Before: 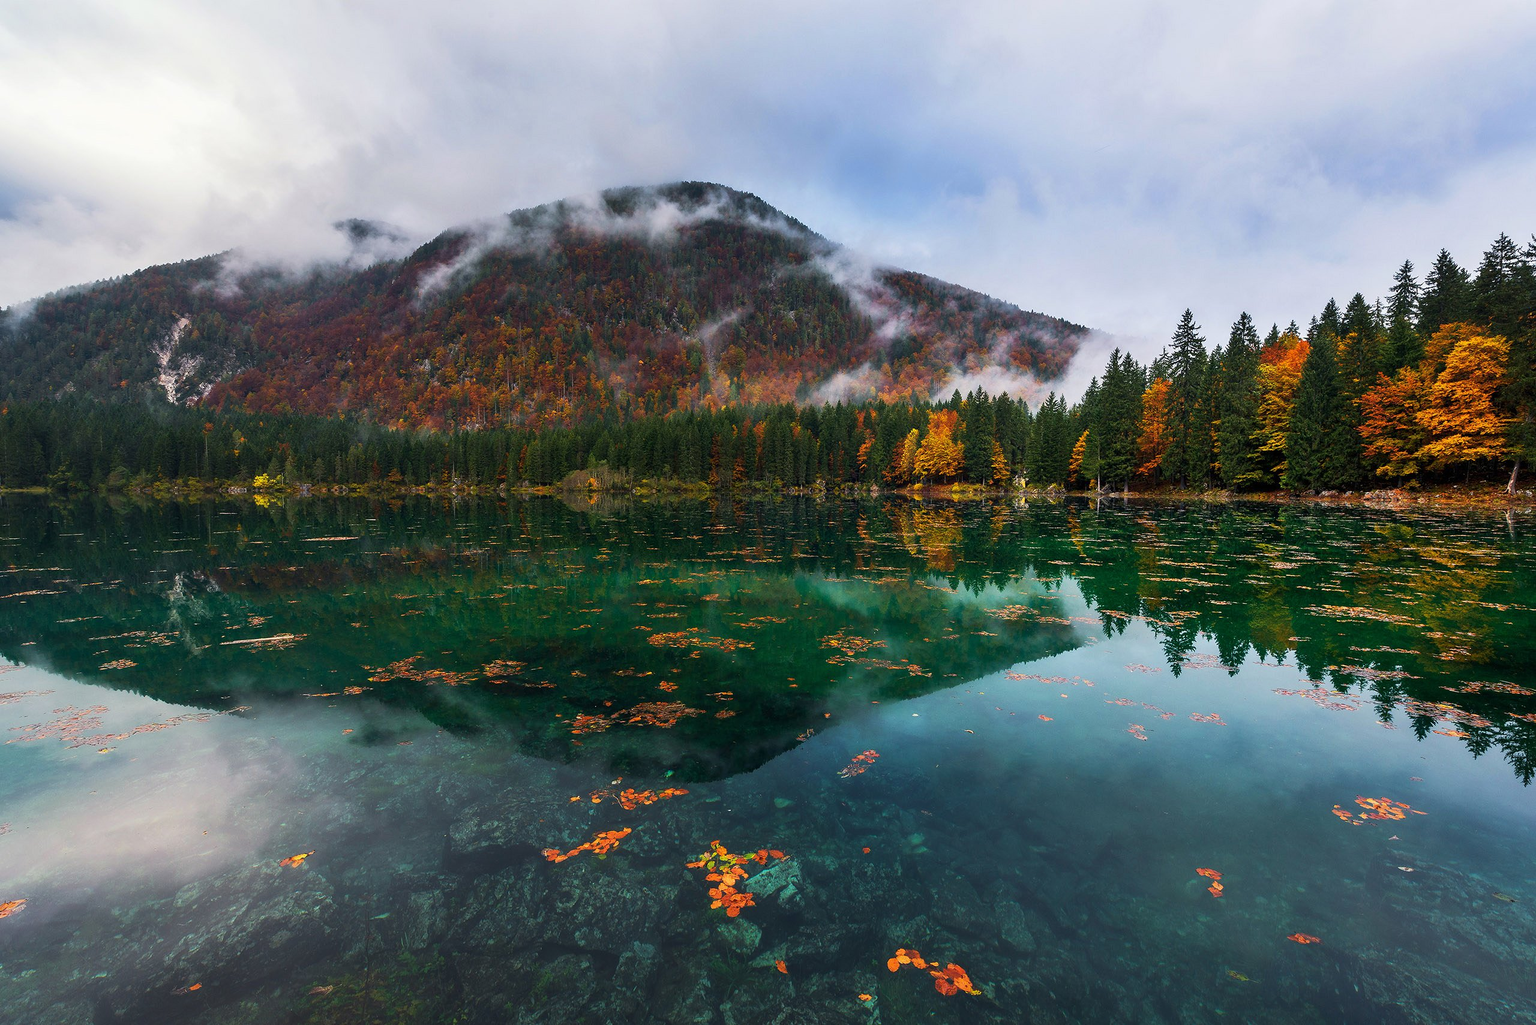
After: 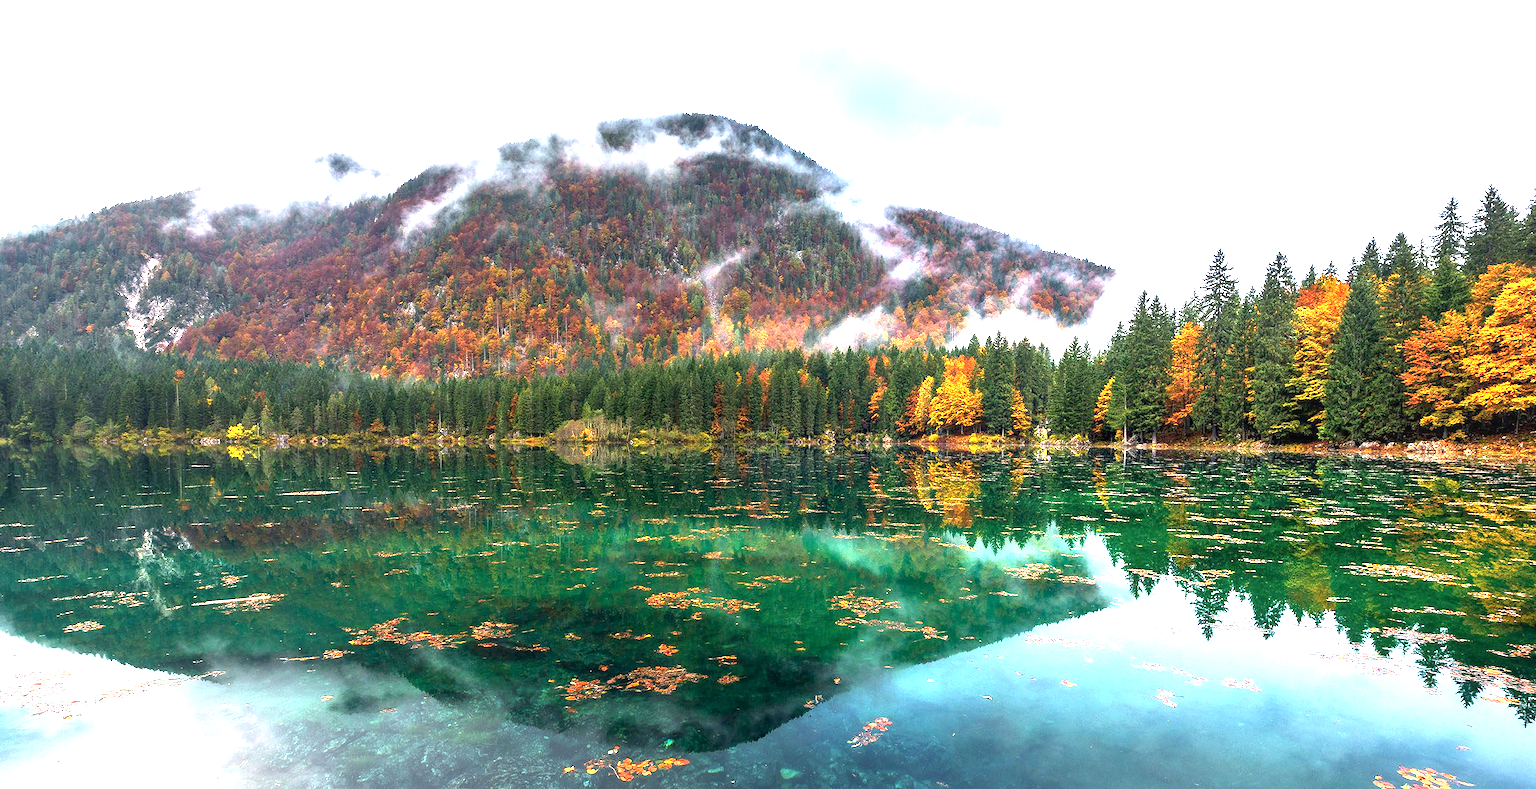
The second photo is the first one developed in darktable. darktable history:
local contrast: on, module defaults
exposure: black level correction 0.001, exposure 1.723 EV, compensate highlight preservation false
crop: left 2.593%, top 7.356%, right 3.239%, bottom 20.173%
